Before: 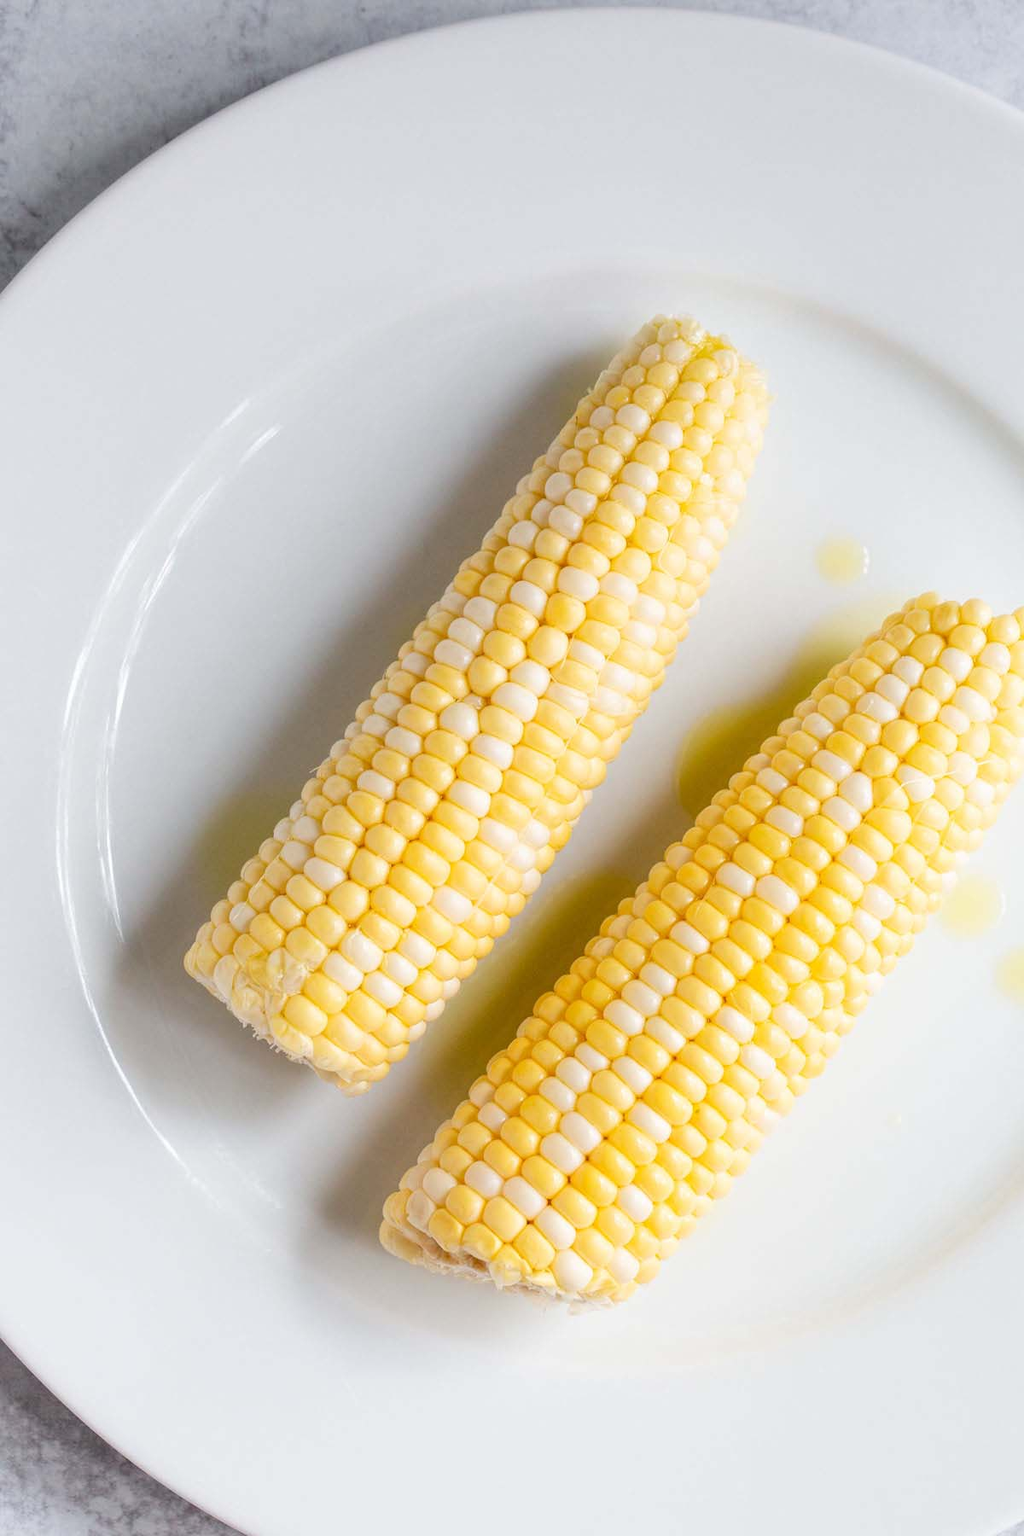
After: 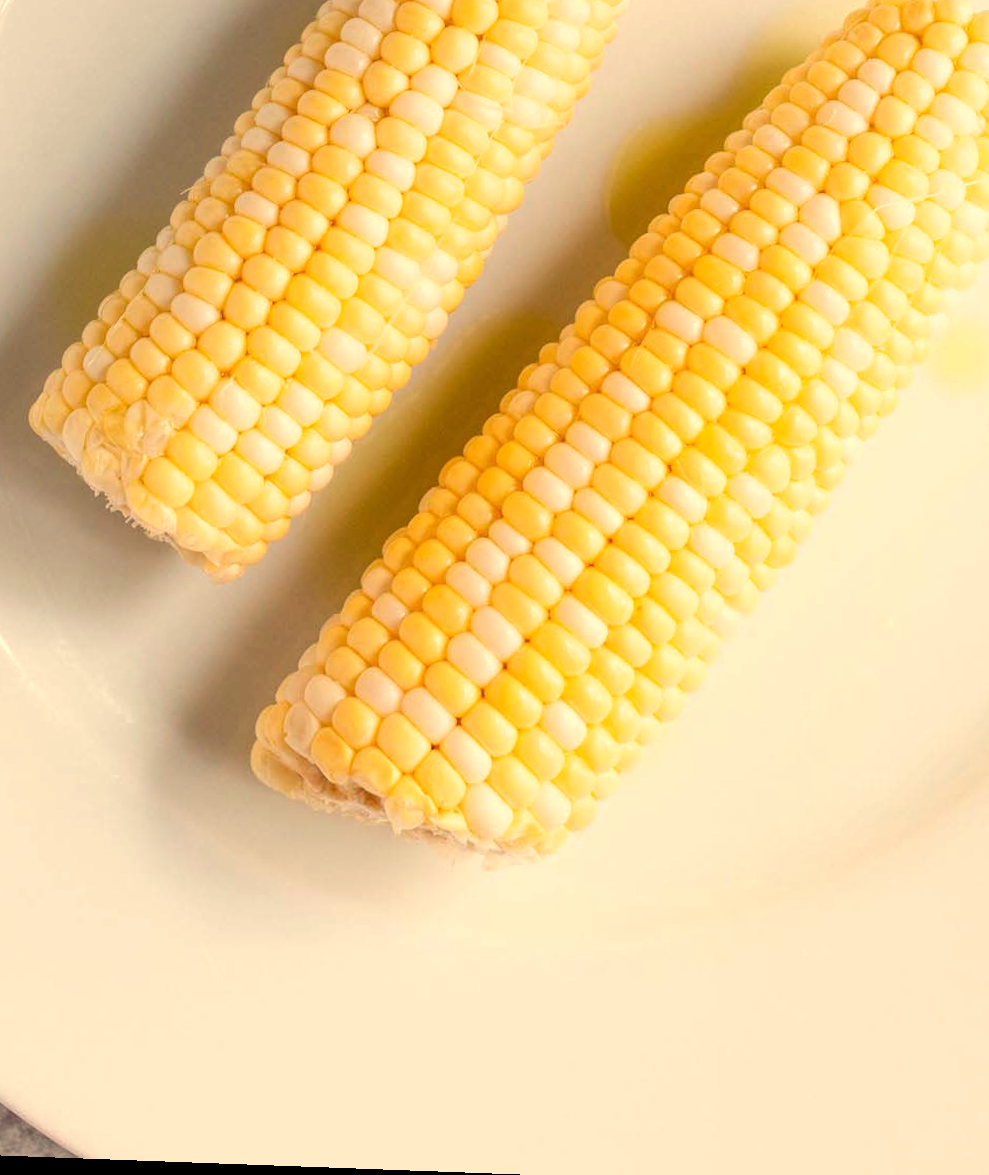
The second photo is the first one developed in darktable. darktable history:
crop and rotate: left 17.299%, top 35.115%, right 7.015%, bottom 1.024%
rotate and perspective: rotation 0.128°, lens shift (vertical) -0.181, lens shift (horizontal) -0.044, shear 0.001, automatic cropping off
white balance: red 1.123, blue 0.83
